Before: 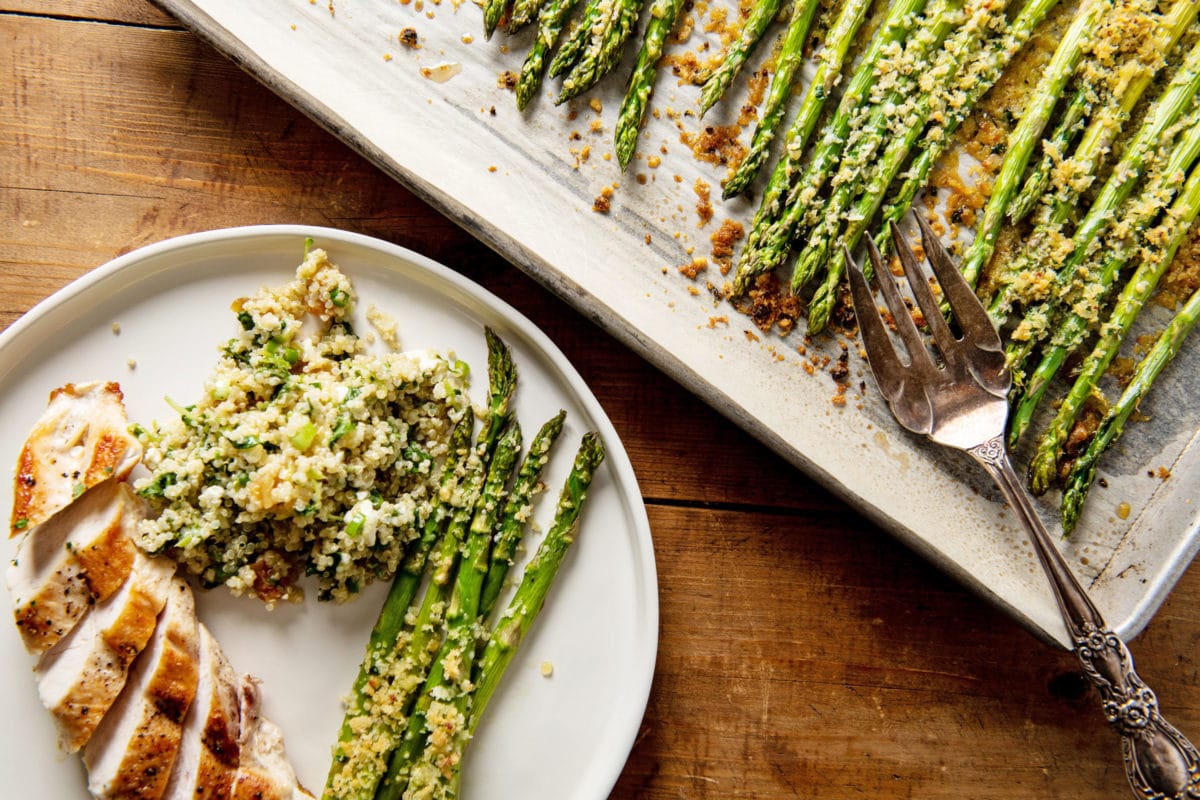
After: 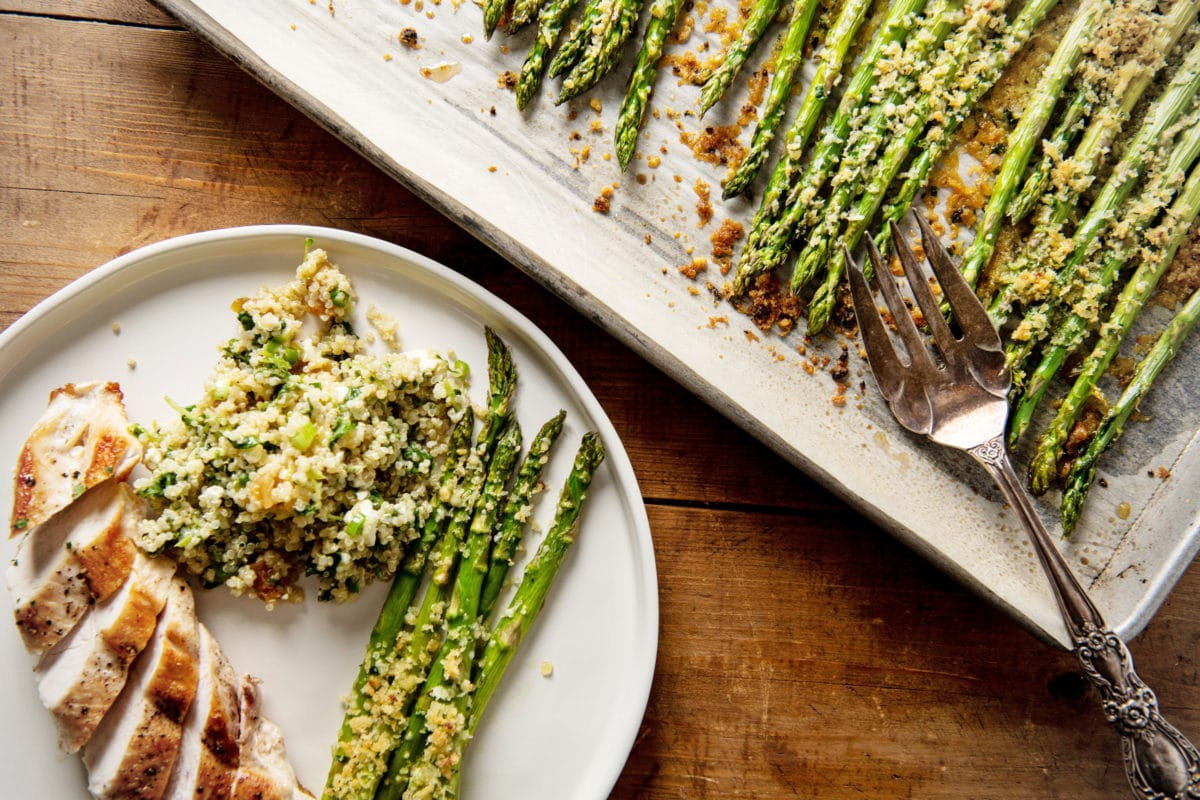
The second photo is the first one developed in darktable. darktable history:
vignetting: brightness -0.166
